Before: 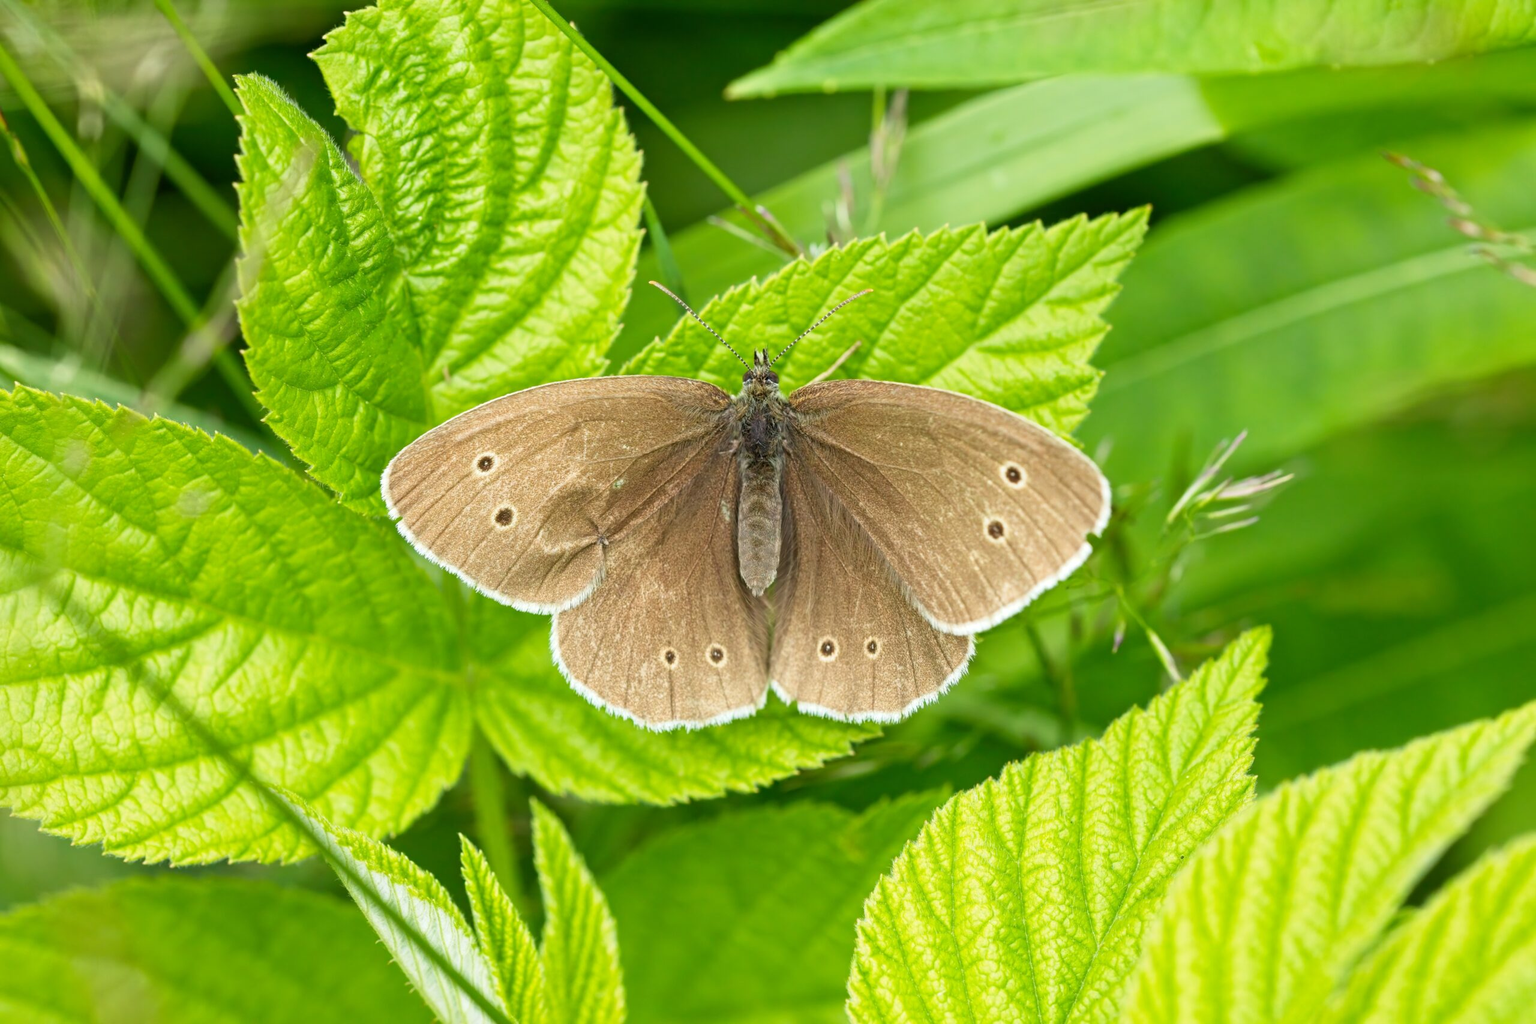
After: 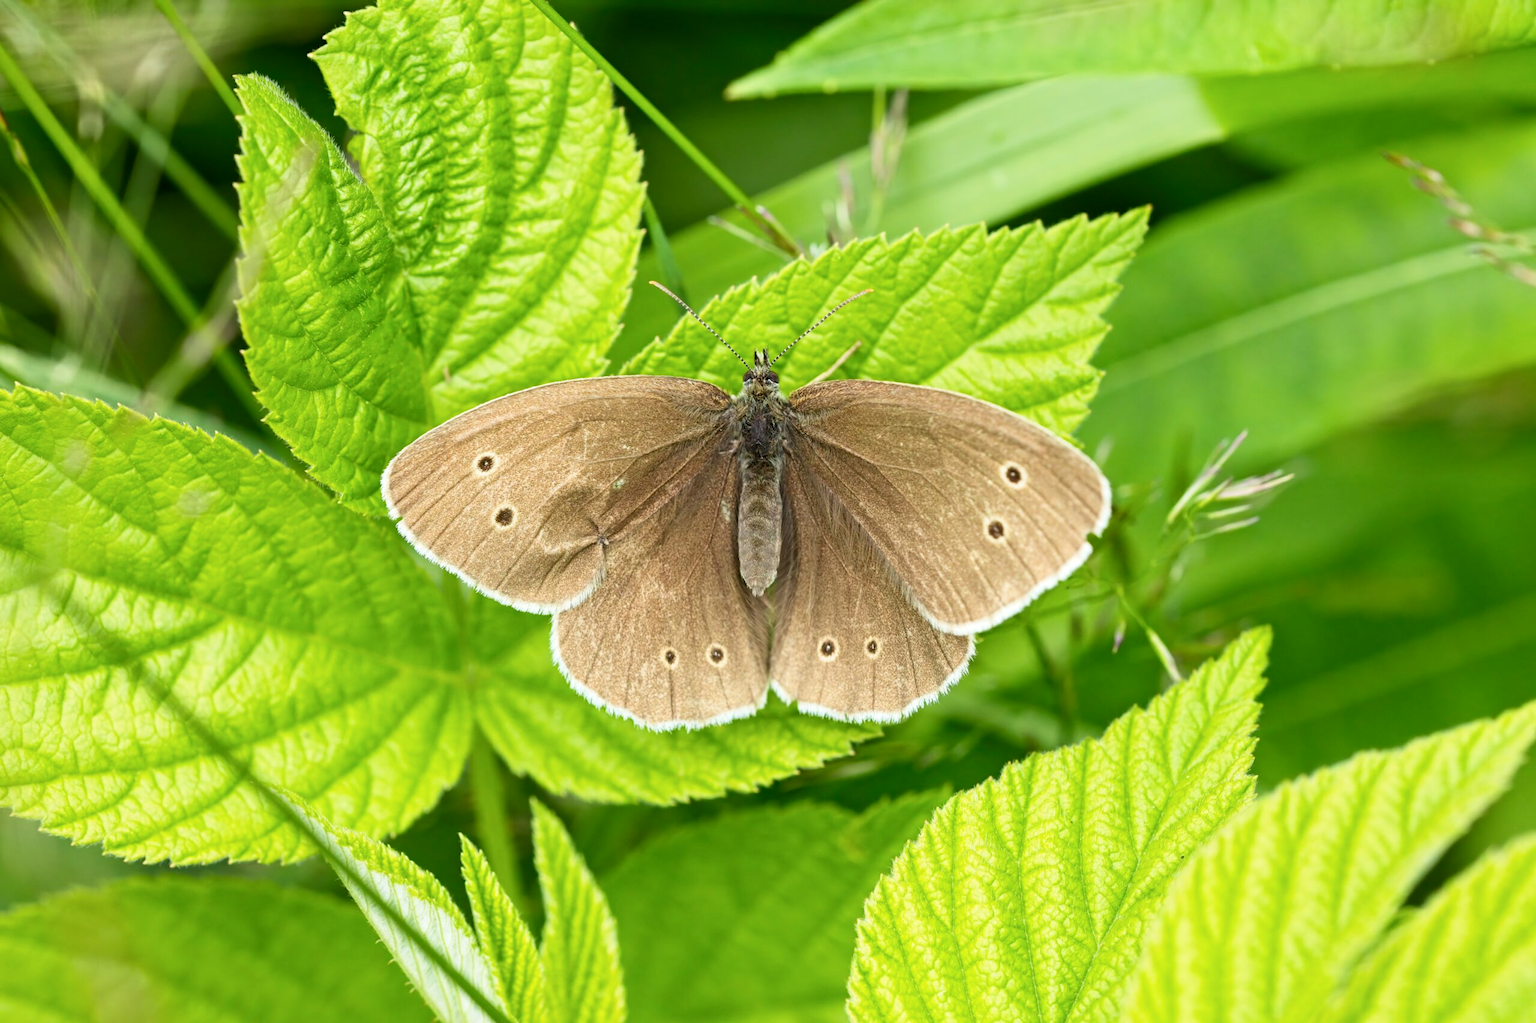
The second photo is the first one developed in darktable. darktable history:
contrast brightness saturation: contrast 0.139
